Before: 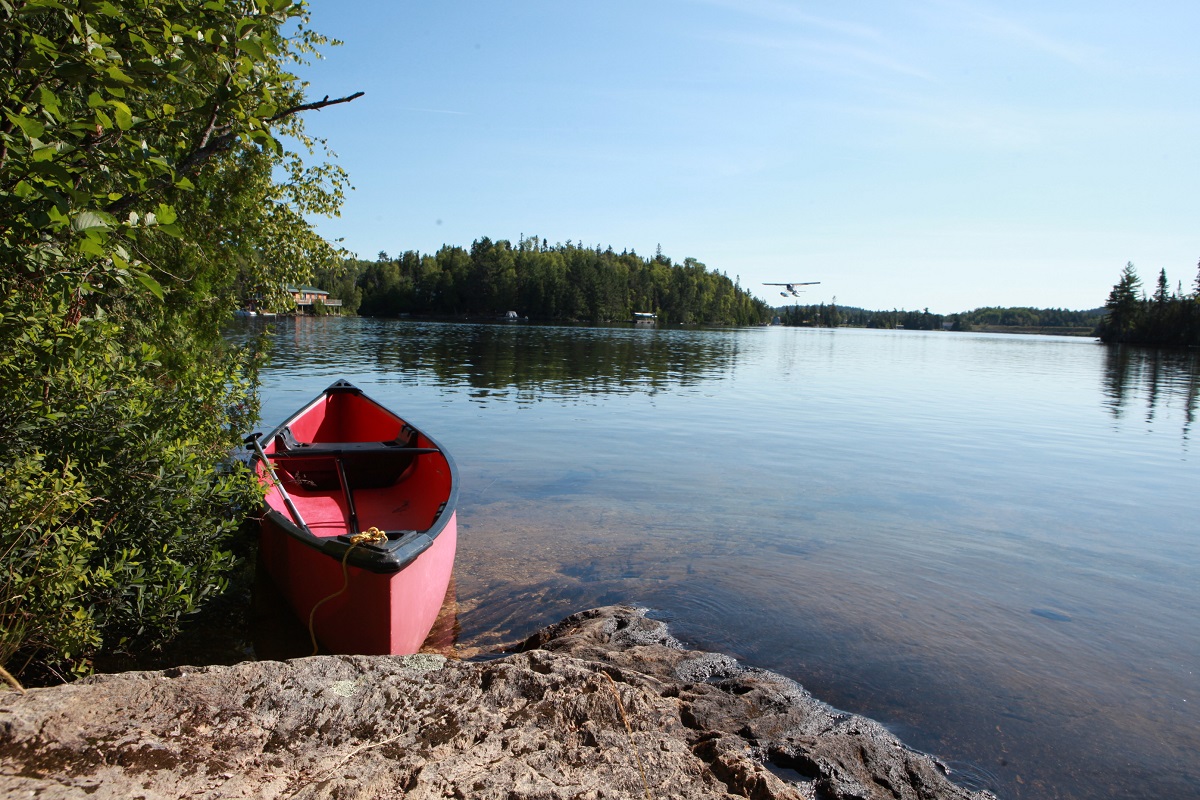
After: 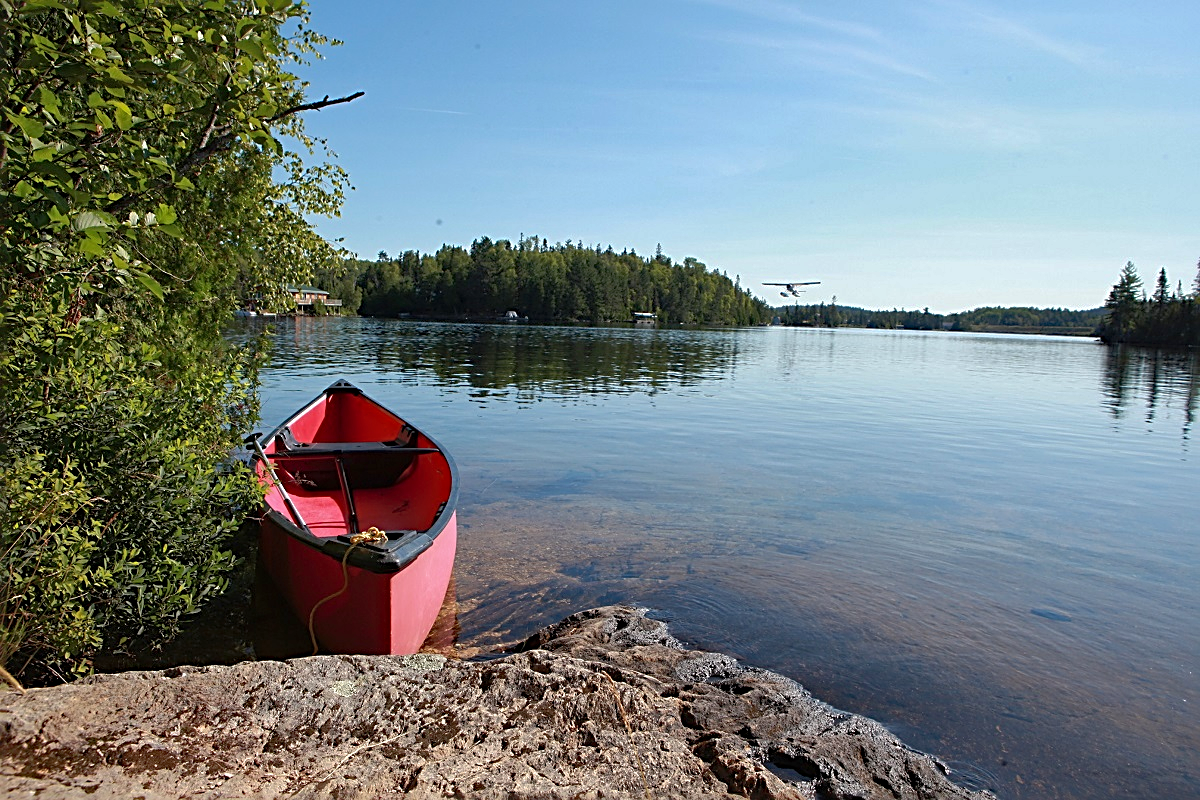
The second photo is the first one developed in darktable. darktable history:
shadows and highlights: on, module defaults
haze removal: compatibility mode true, adaptive false
sharpen: radius 2.531, amount 0.628
